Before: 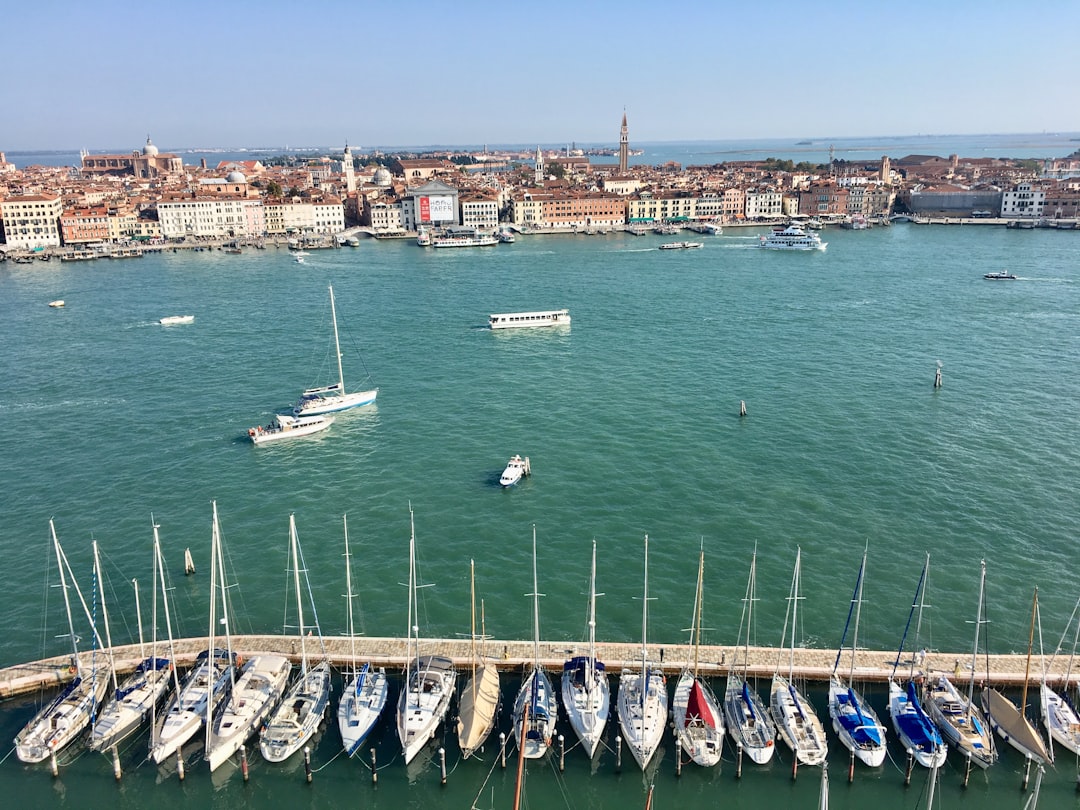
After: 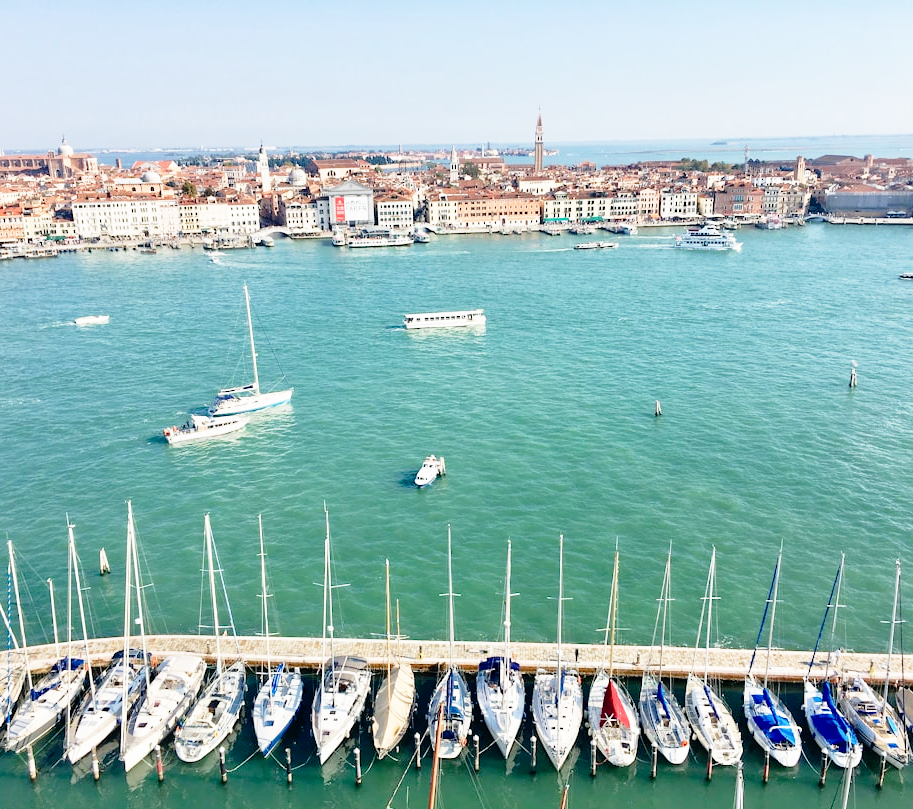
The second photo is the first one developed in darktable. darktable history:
tone equalizer: -8 EV 0.211 EV, -7 EV 0.402 EV, -6 EV 0.379 EV, -5 EV 0.244 EV, -3 EV -0.284 EV, -2 EV -0.397 EV, -1 EV -0.396 EV, +0 EV -0.251 EV, edges refinement/feathering 500, mask exposure compensation -1.57 EV, preserve details no
contrast equalizer: octaves 7, y [[0.5, 0.488, 0.462, 0.461, 0.491, 0.5], [0.5 ×6], [0.5 ×6], [0 ×6], [0 ×6]], mix -0.299
crop: left 7.949%, right 7.439%
base curve: curves: ch0 [(0, 0) (0.012, 0.01) (0.073, 0.168) (0.31, 0.711) (0.645, 0.957) (1, 1)], exposure shift 0.01, preserve colors none
